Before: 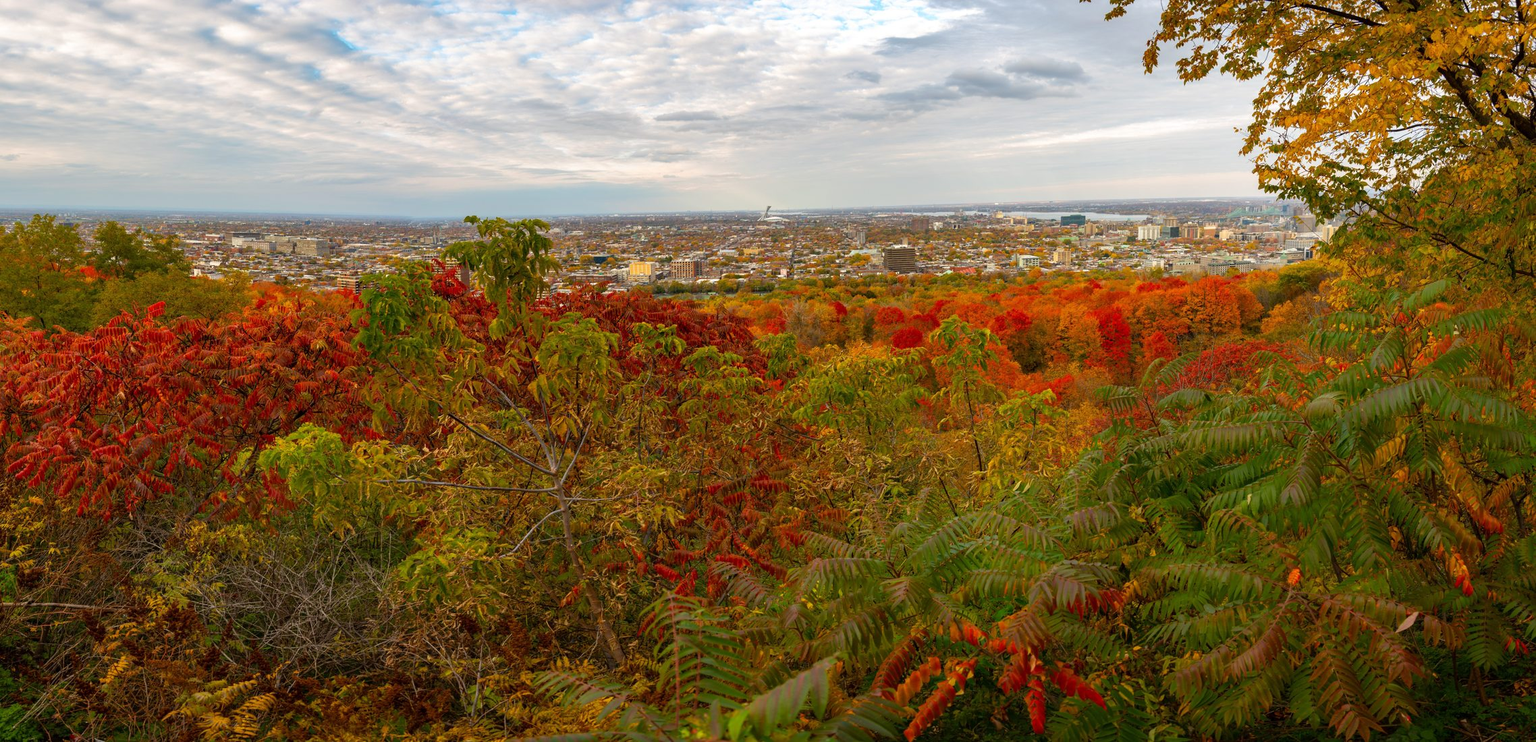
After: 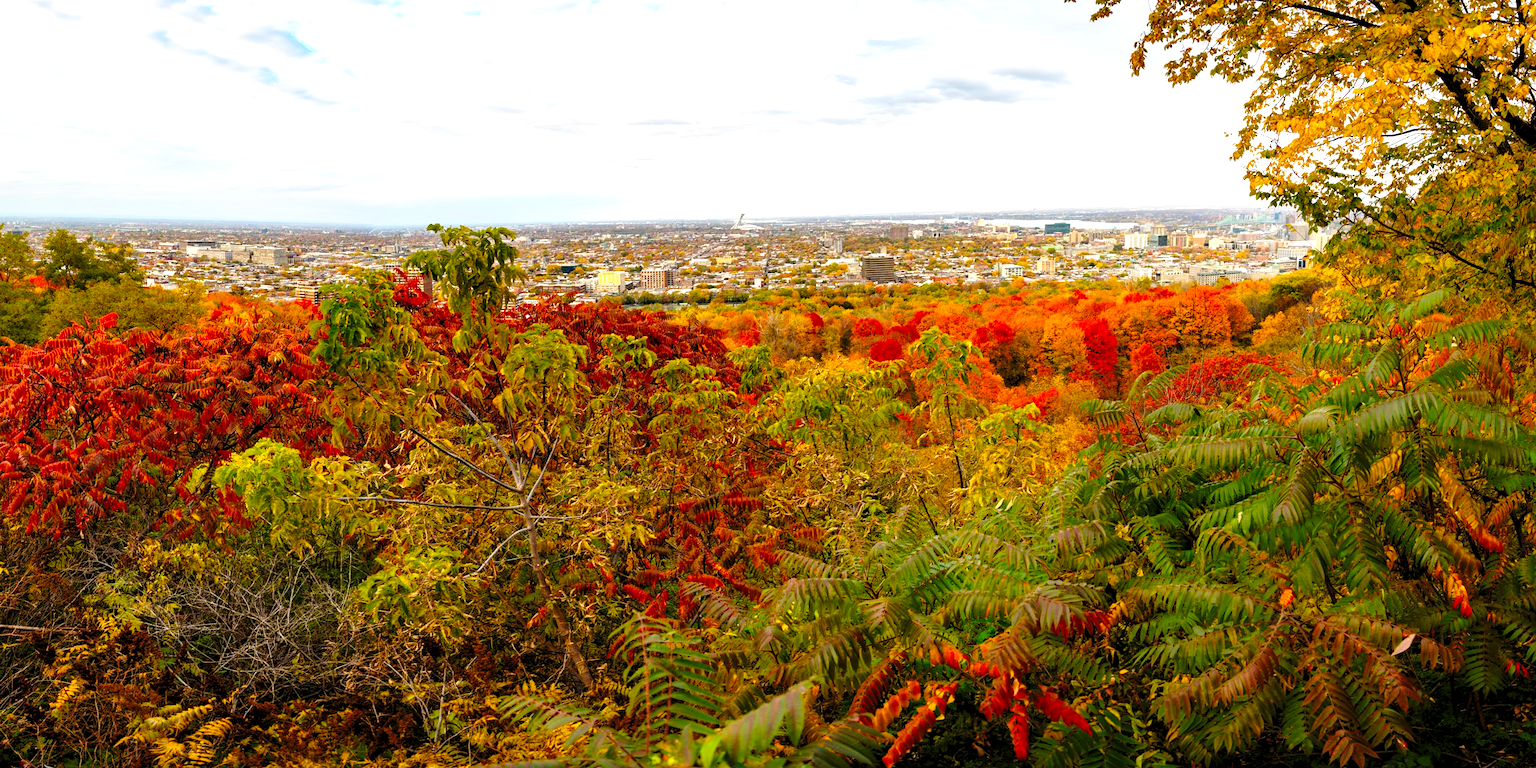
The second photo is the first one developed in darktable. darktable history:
base curve: curves: ch0 [(0, 0) (0.028, 0.03) (0.121, 0.232) (0.46, 0.748) (0.859, 0.968) (1, 1)], preserve colors none
crop and rotate: left 3.405%
levels: gray 59.4%, levels [0.062, 0.494, 0.925]
